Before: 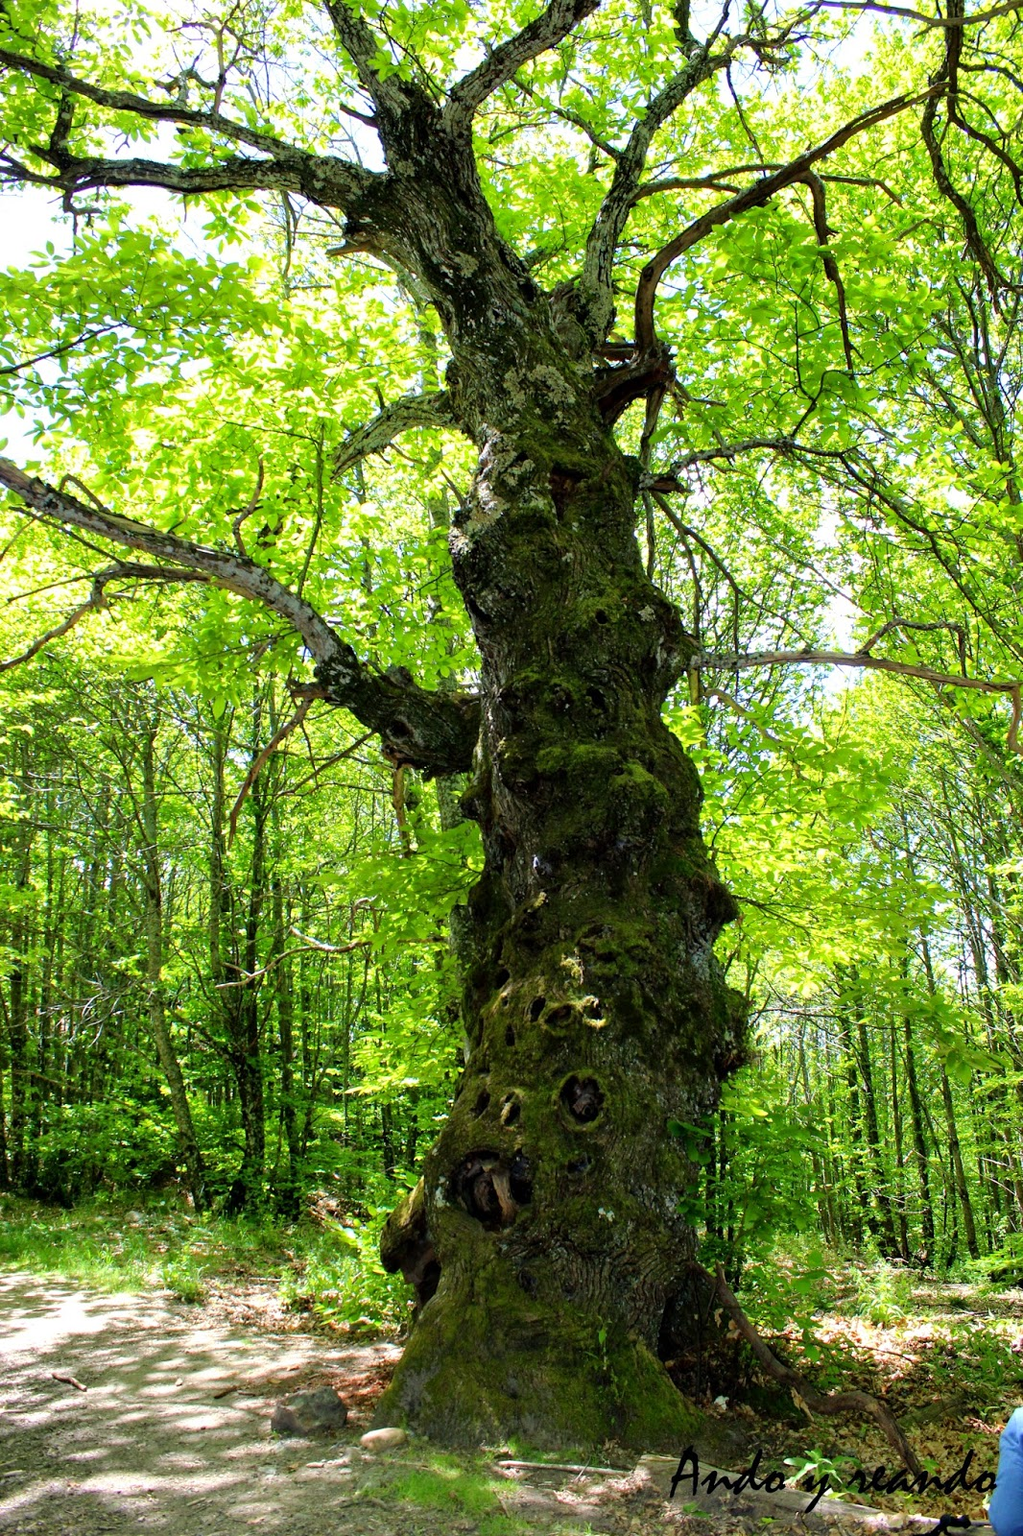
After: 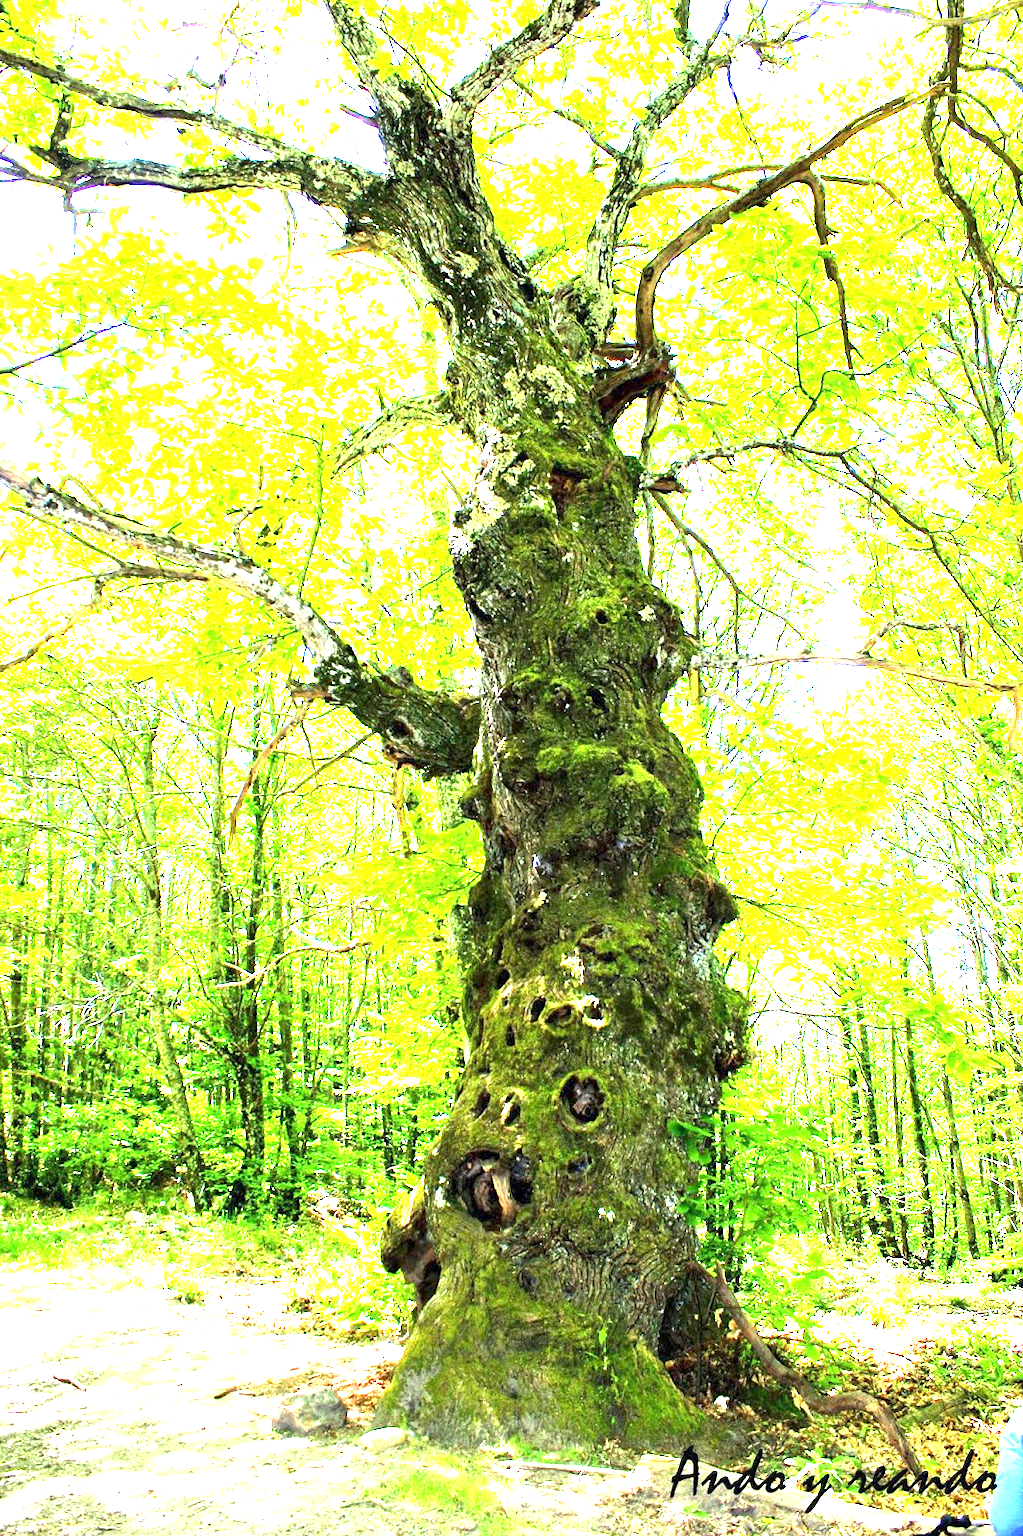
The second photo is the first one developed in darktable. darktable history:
exposure: exposure 2.958 EV, compensate highlight preservation false
